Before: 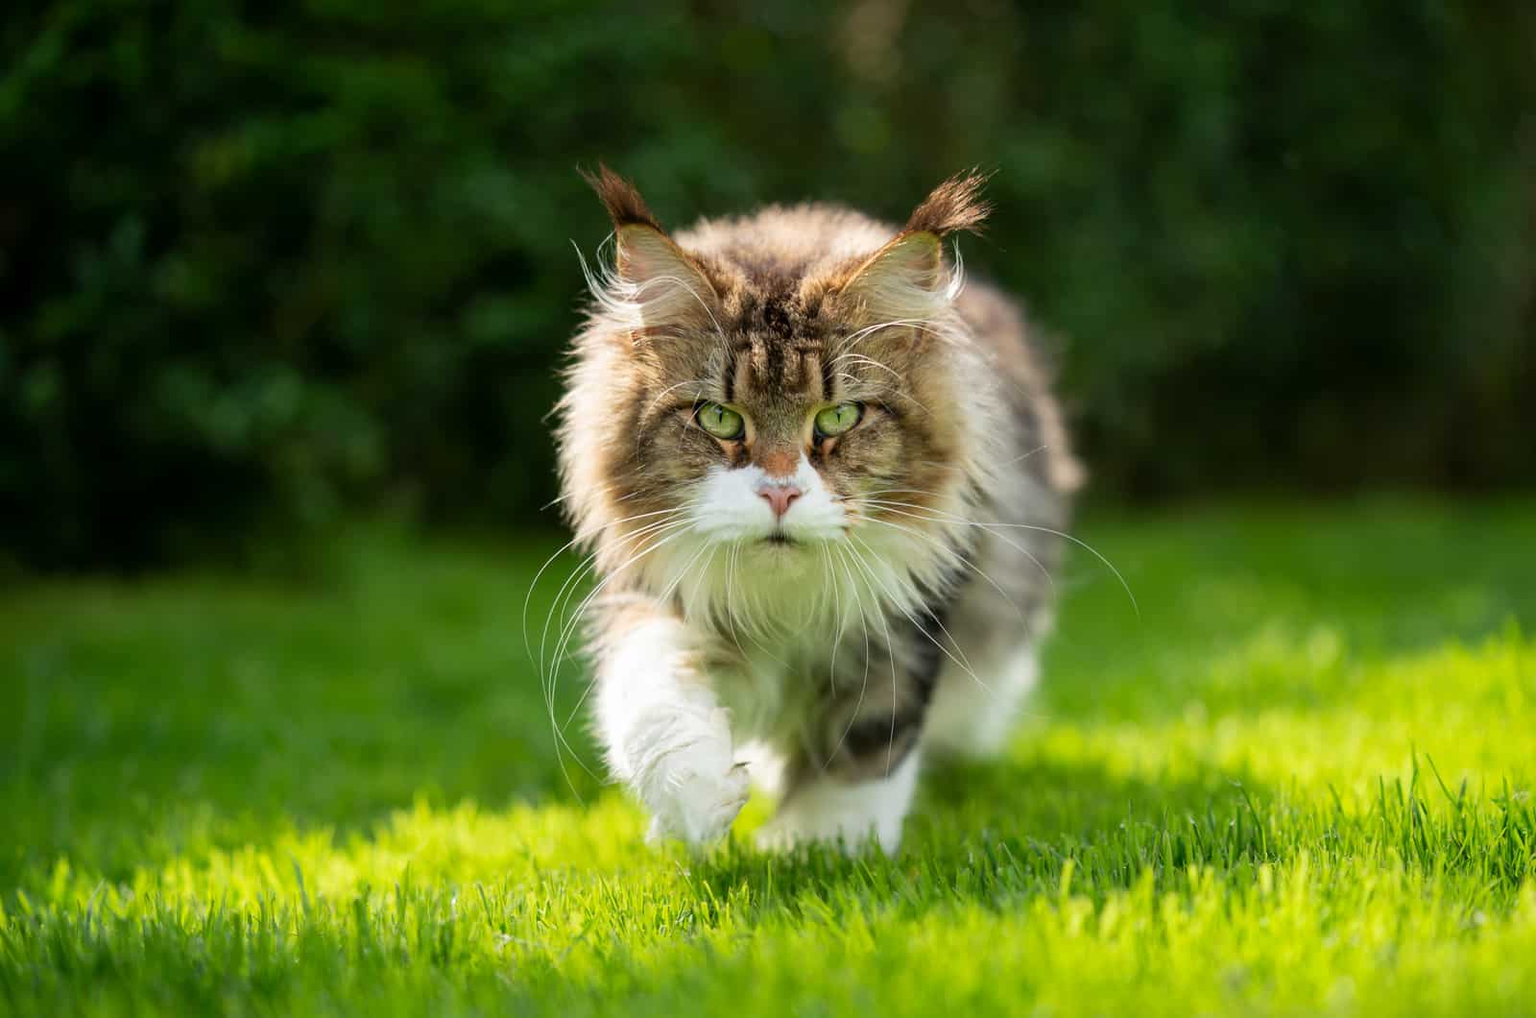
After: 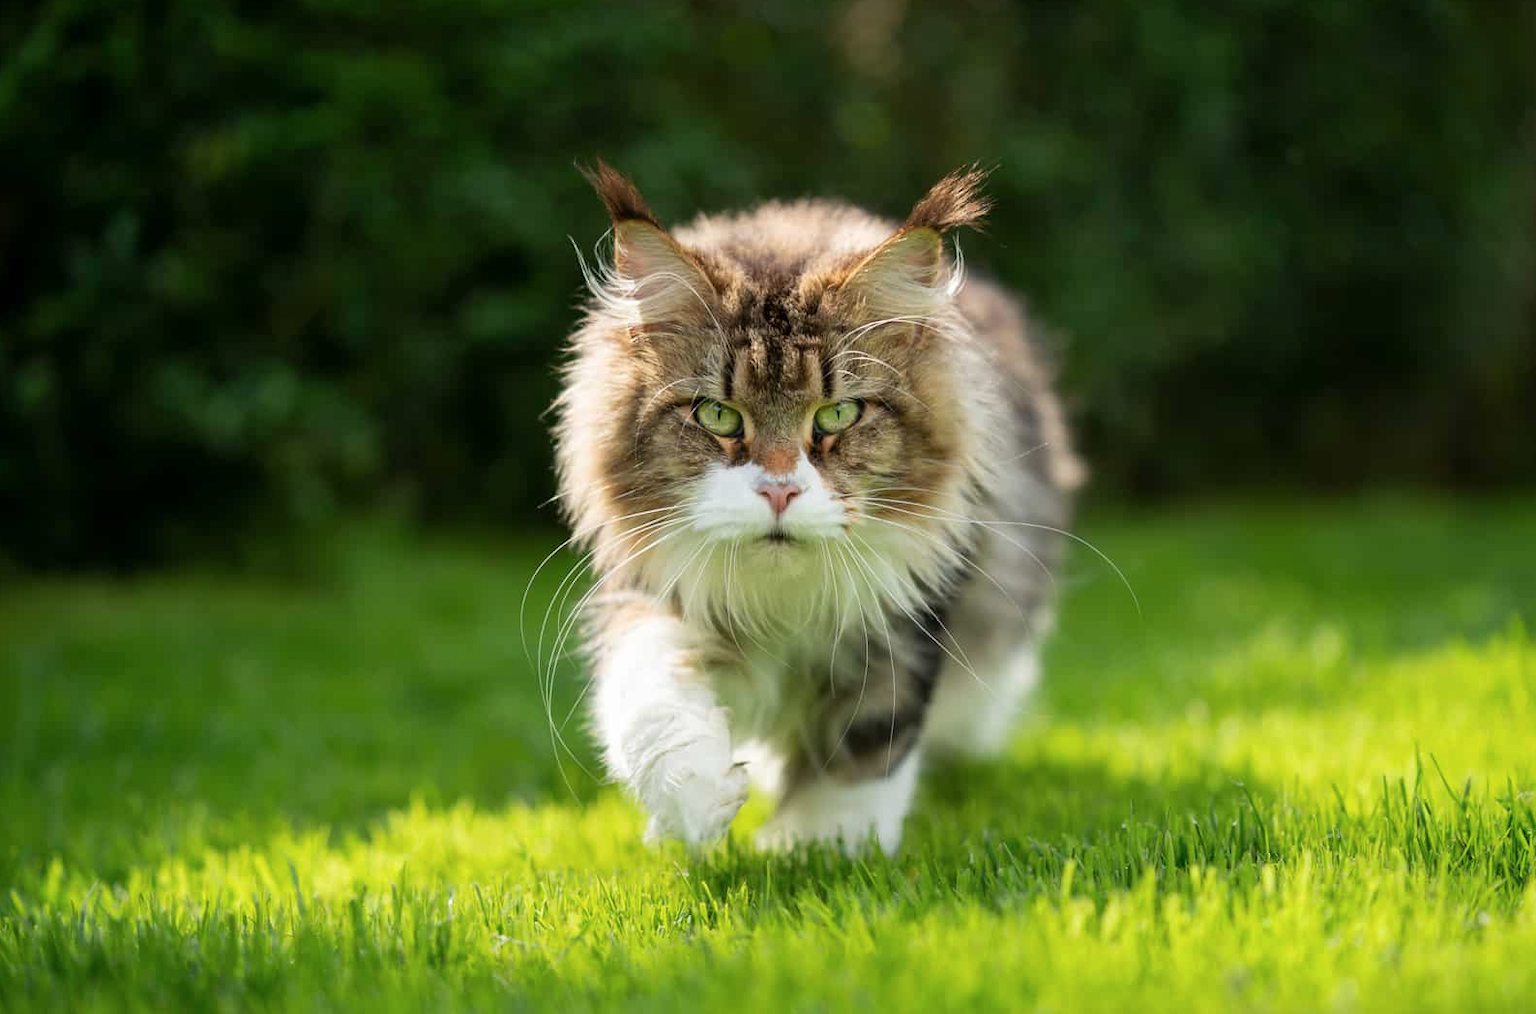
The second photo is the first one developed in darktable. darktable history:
contrast brightness saturation: saturation -0.047
crop: left 0.465%, top 0.575%, right 0.224%, bottom 0.424%
